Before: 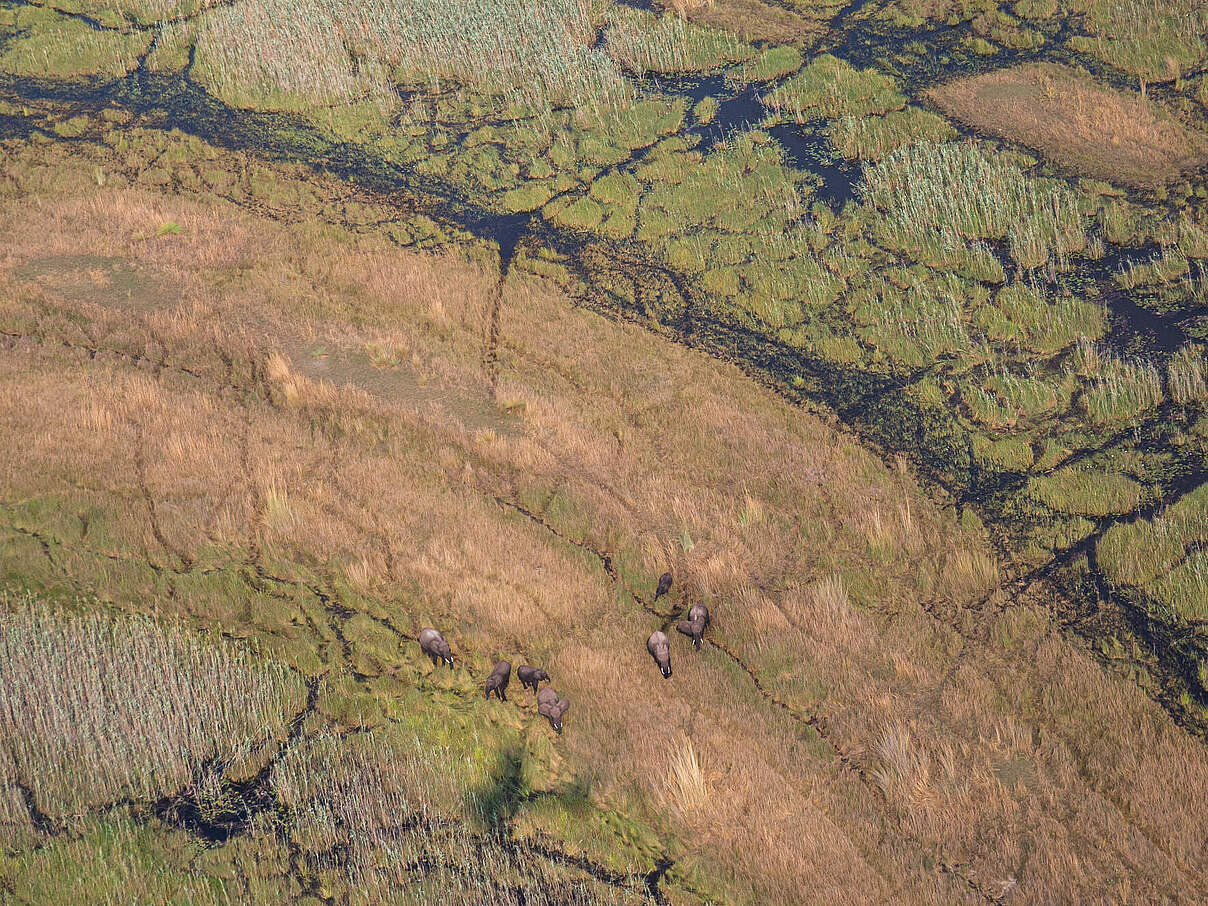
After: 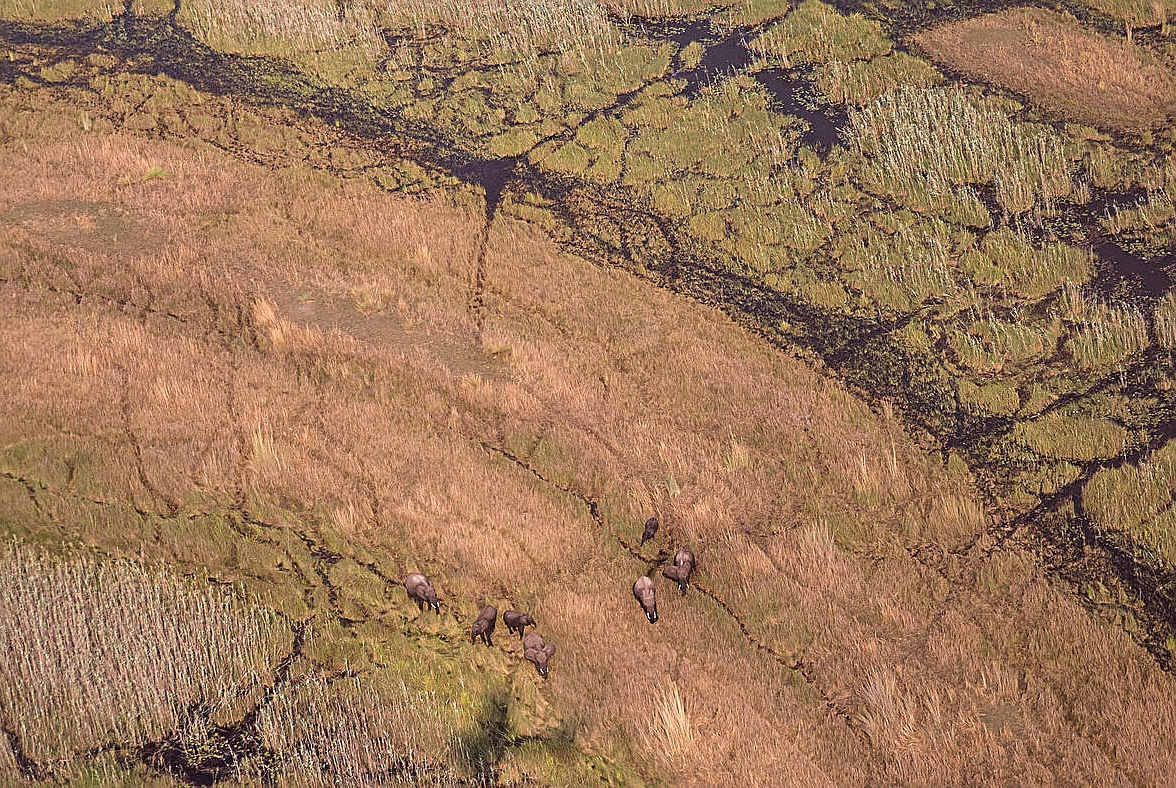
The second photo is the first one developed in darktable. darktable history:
color correction: highlights a* 10.17, highlights b* 9.74, shadows a* 9.01, shadows b* 7.94, saturation 0.799
crop: left 1.189%, top 6.164%, right 1.395%, bottom 6.84%
sharpen: amount 0.495
